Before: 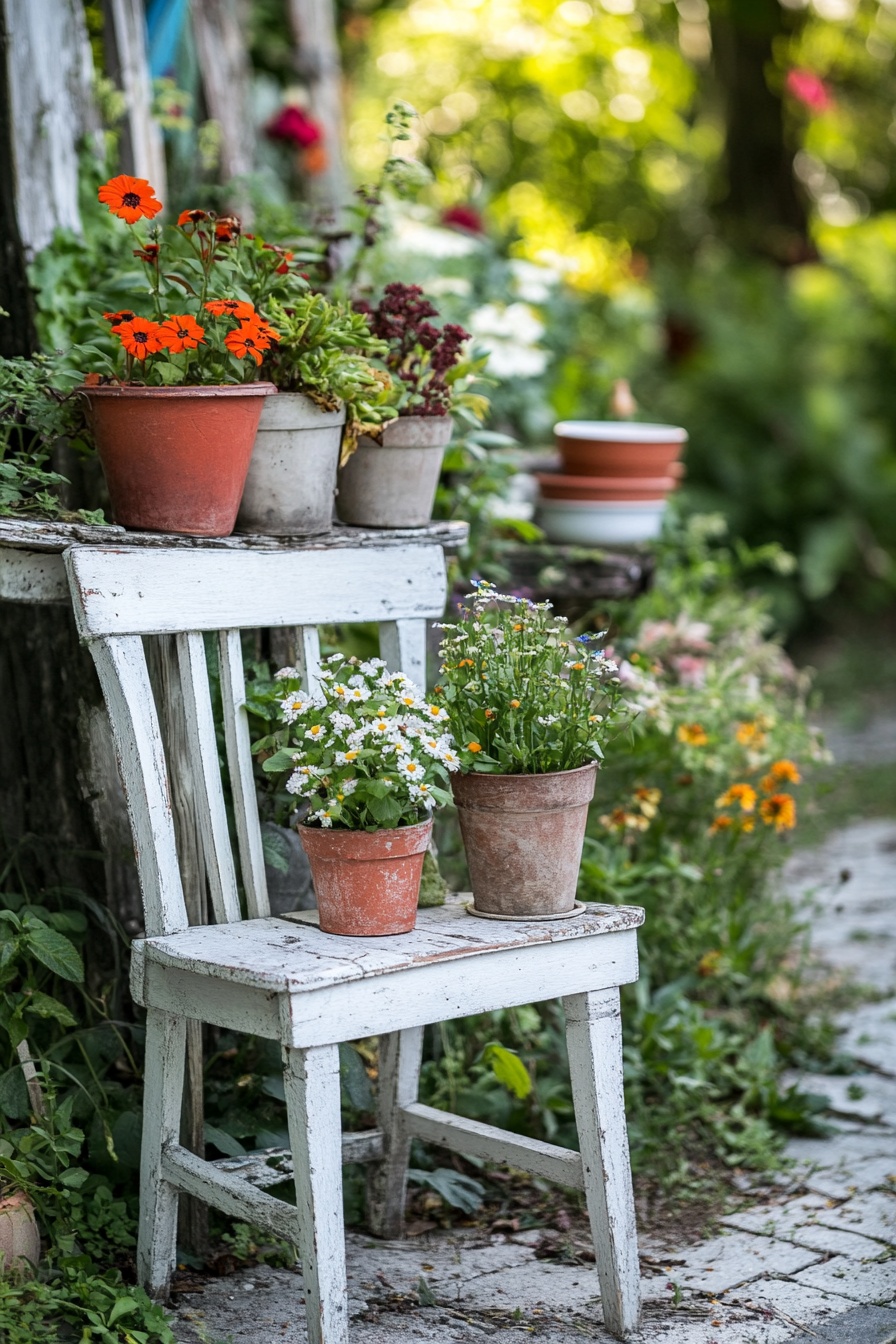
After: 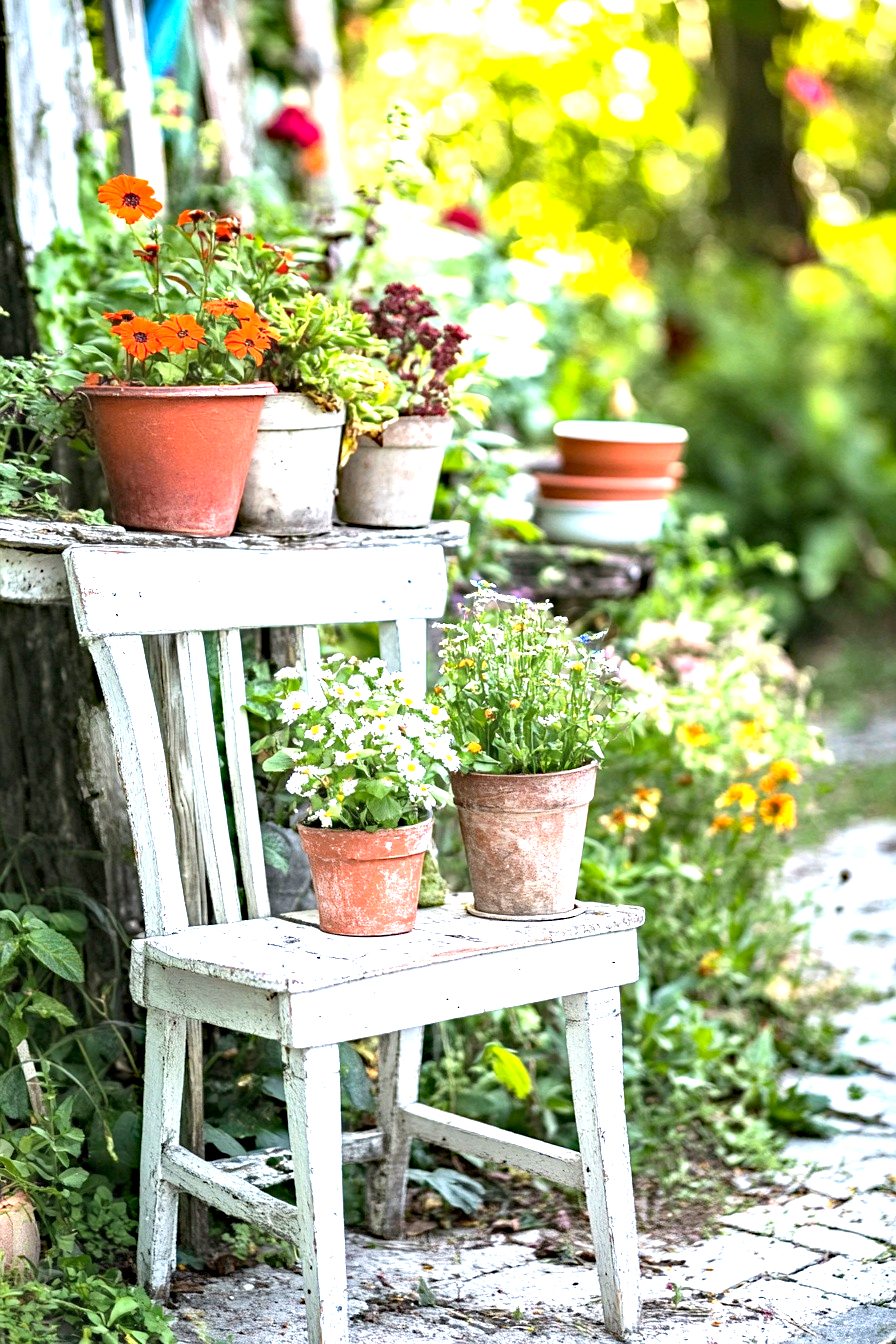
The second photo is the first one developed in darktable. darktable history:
exposure: black level correction 0, exposure 1.741 EV, compensate exposure bias true, compensate highlight preservation false
haze removal: strength 0.29, distance 0.25, compatibility mode true, adaptive false
